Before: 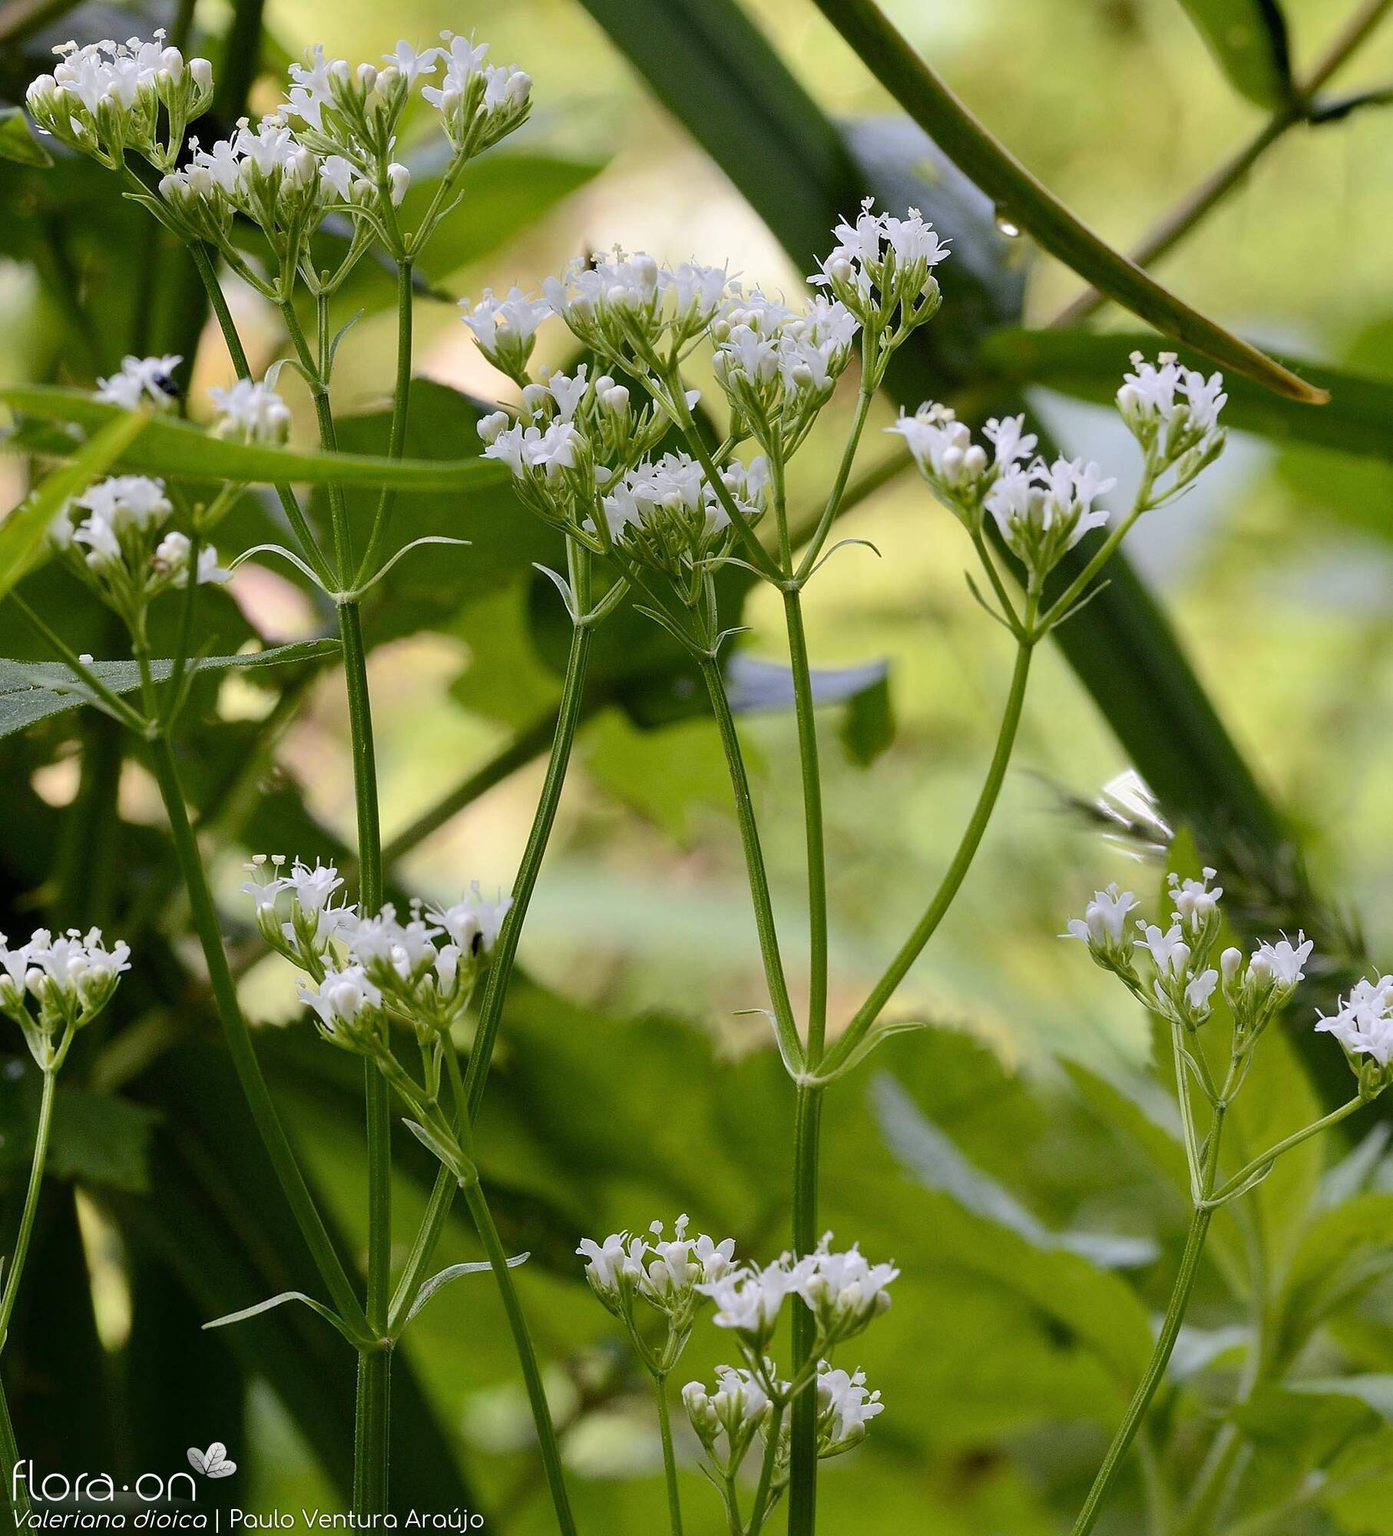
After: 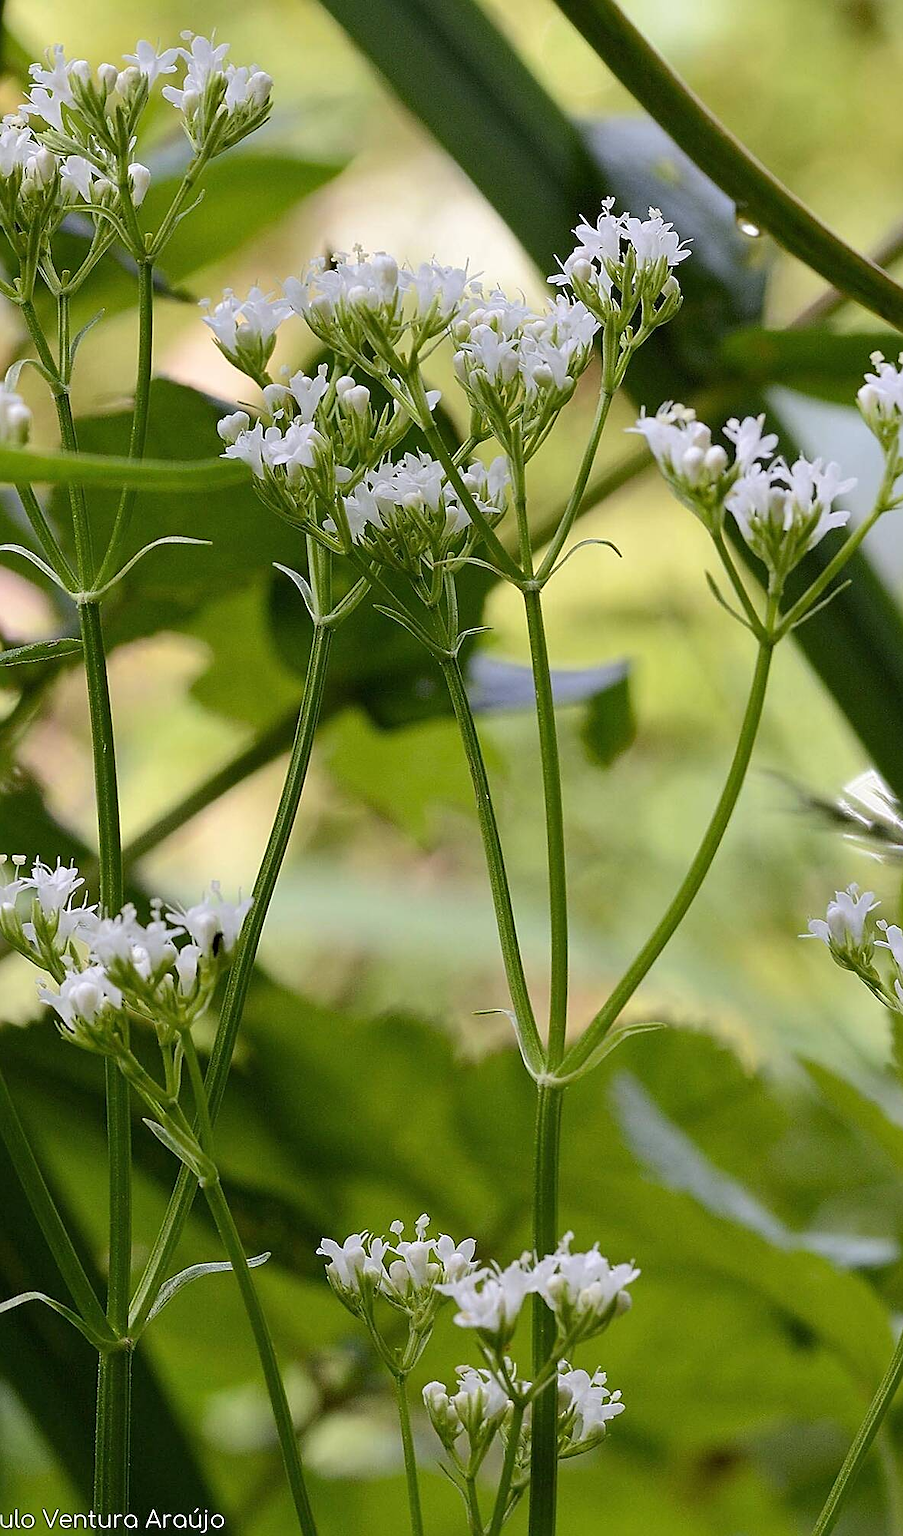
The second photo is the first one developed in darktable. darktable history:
crop and rotate: left 18.65%, right 16.493%
sharpen: on, module defaults
